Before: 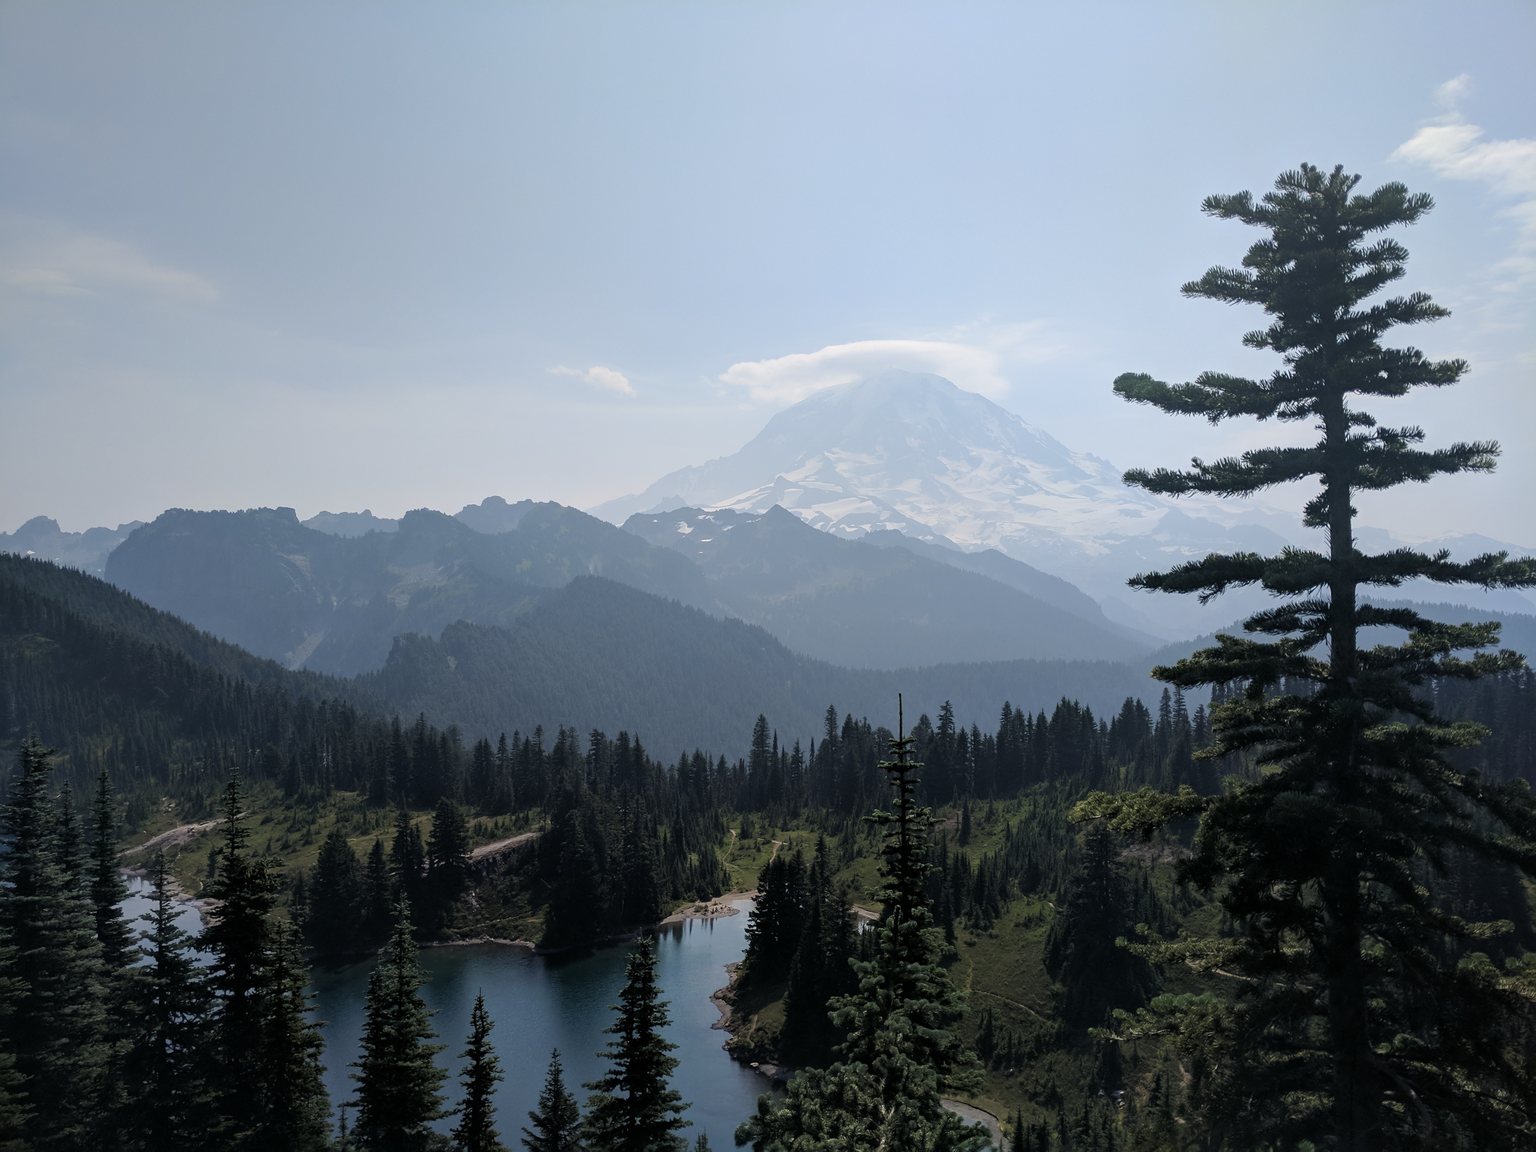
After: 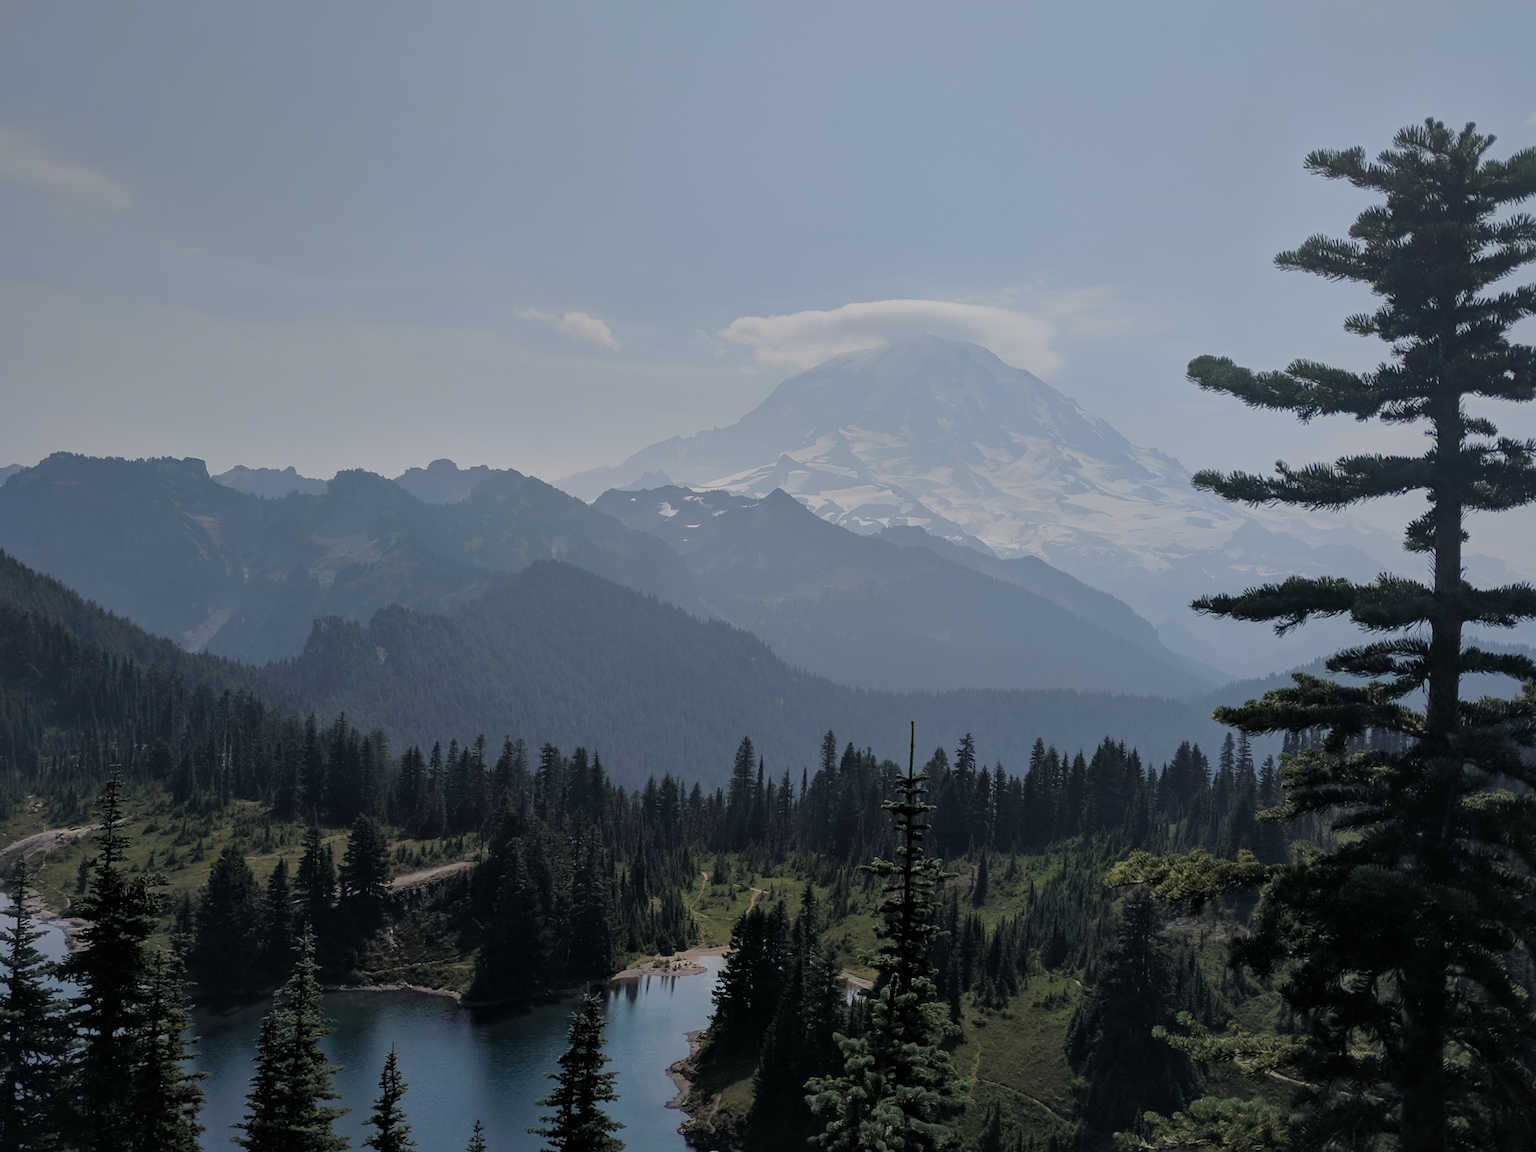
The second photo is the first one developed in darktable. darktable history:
crop and rotate: angle -3.27°, left 5.211%, top 5.211%, right 4.607%, bottom 4.607%
shadows and highlights: shadows 30
graduated density: rotation 5.63°, offset 76.9
